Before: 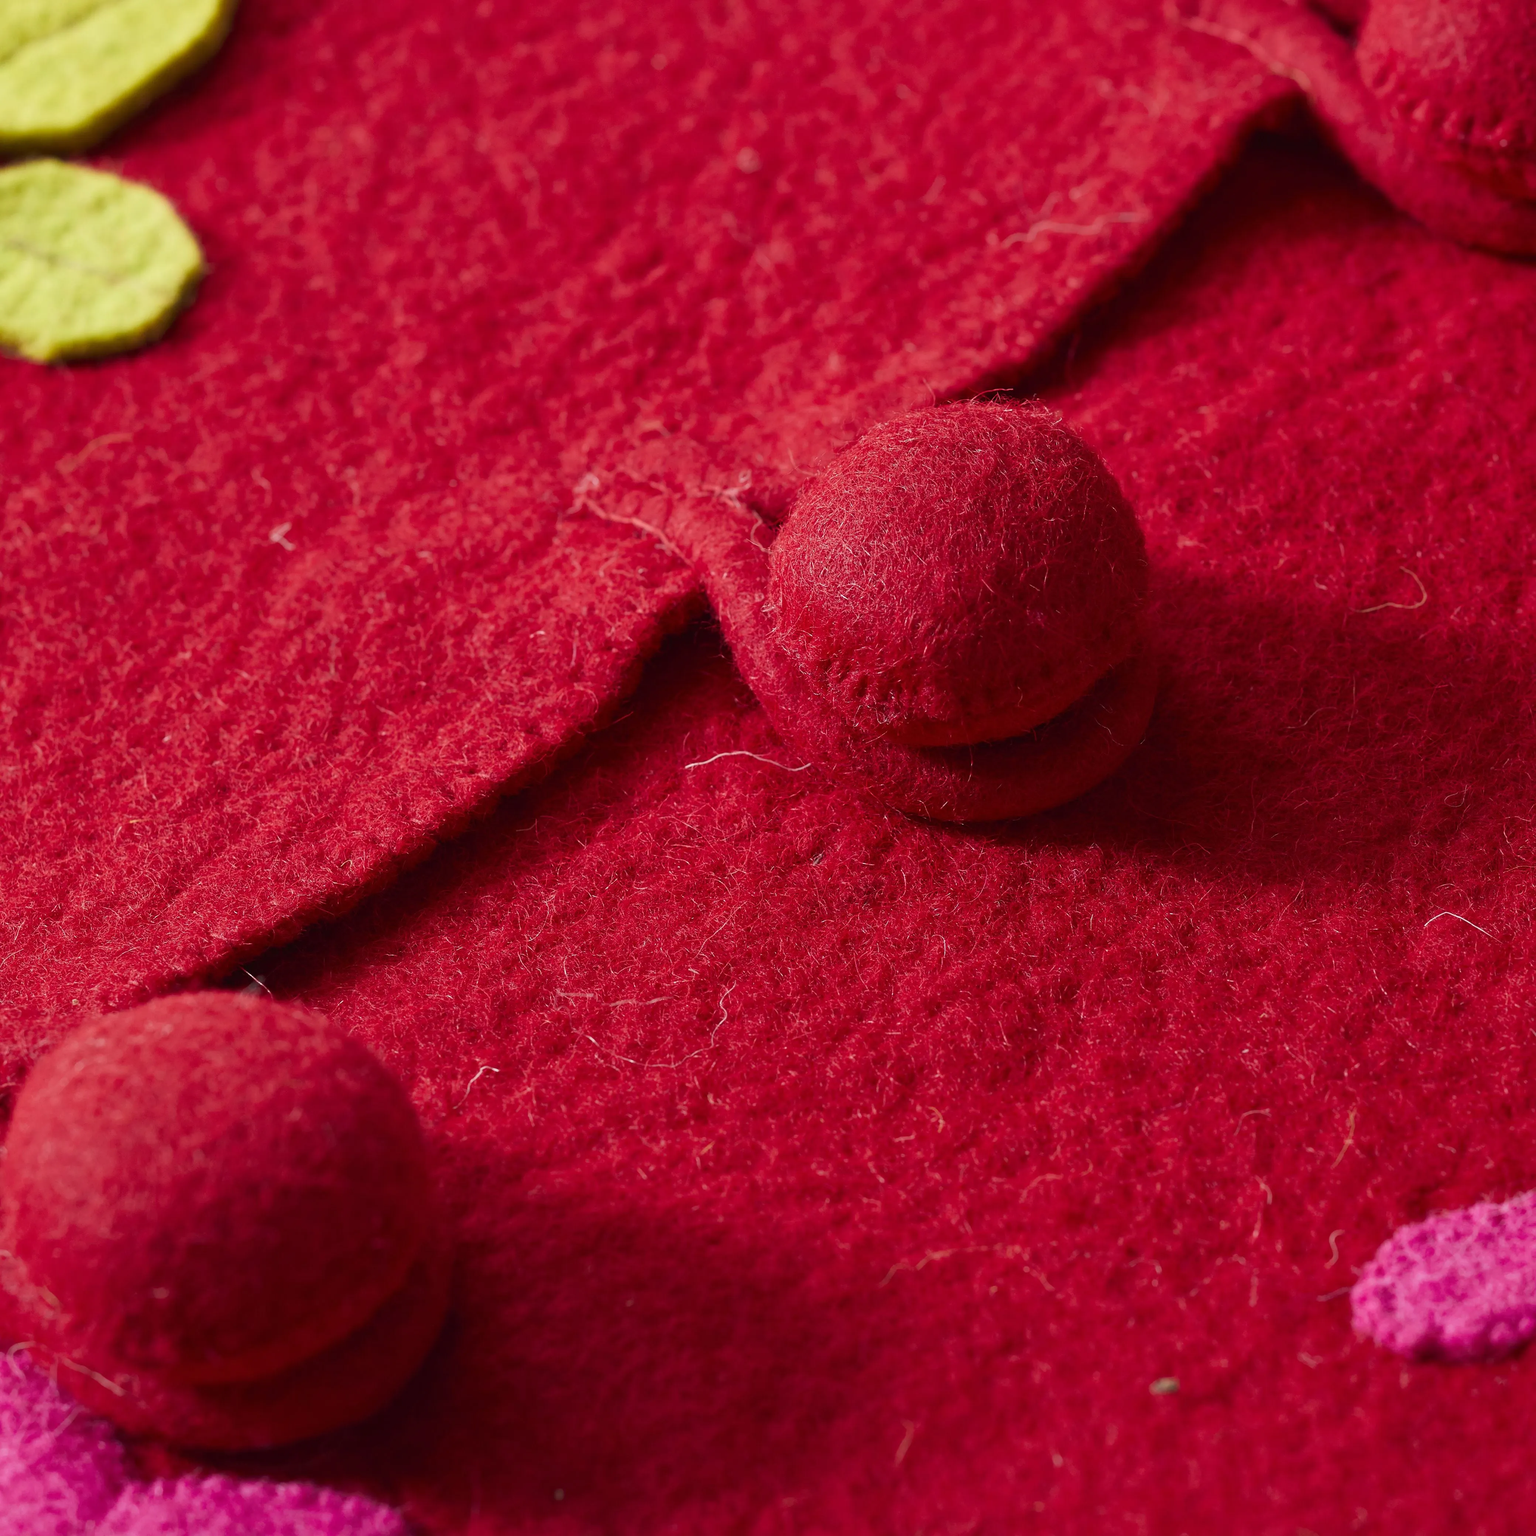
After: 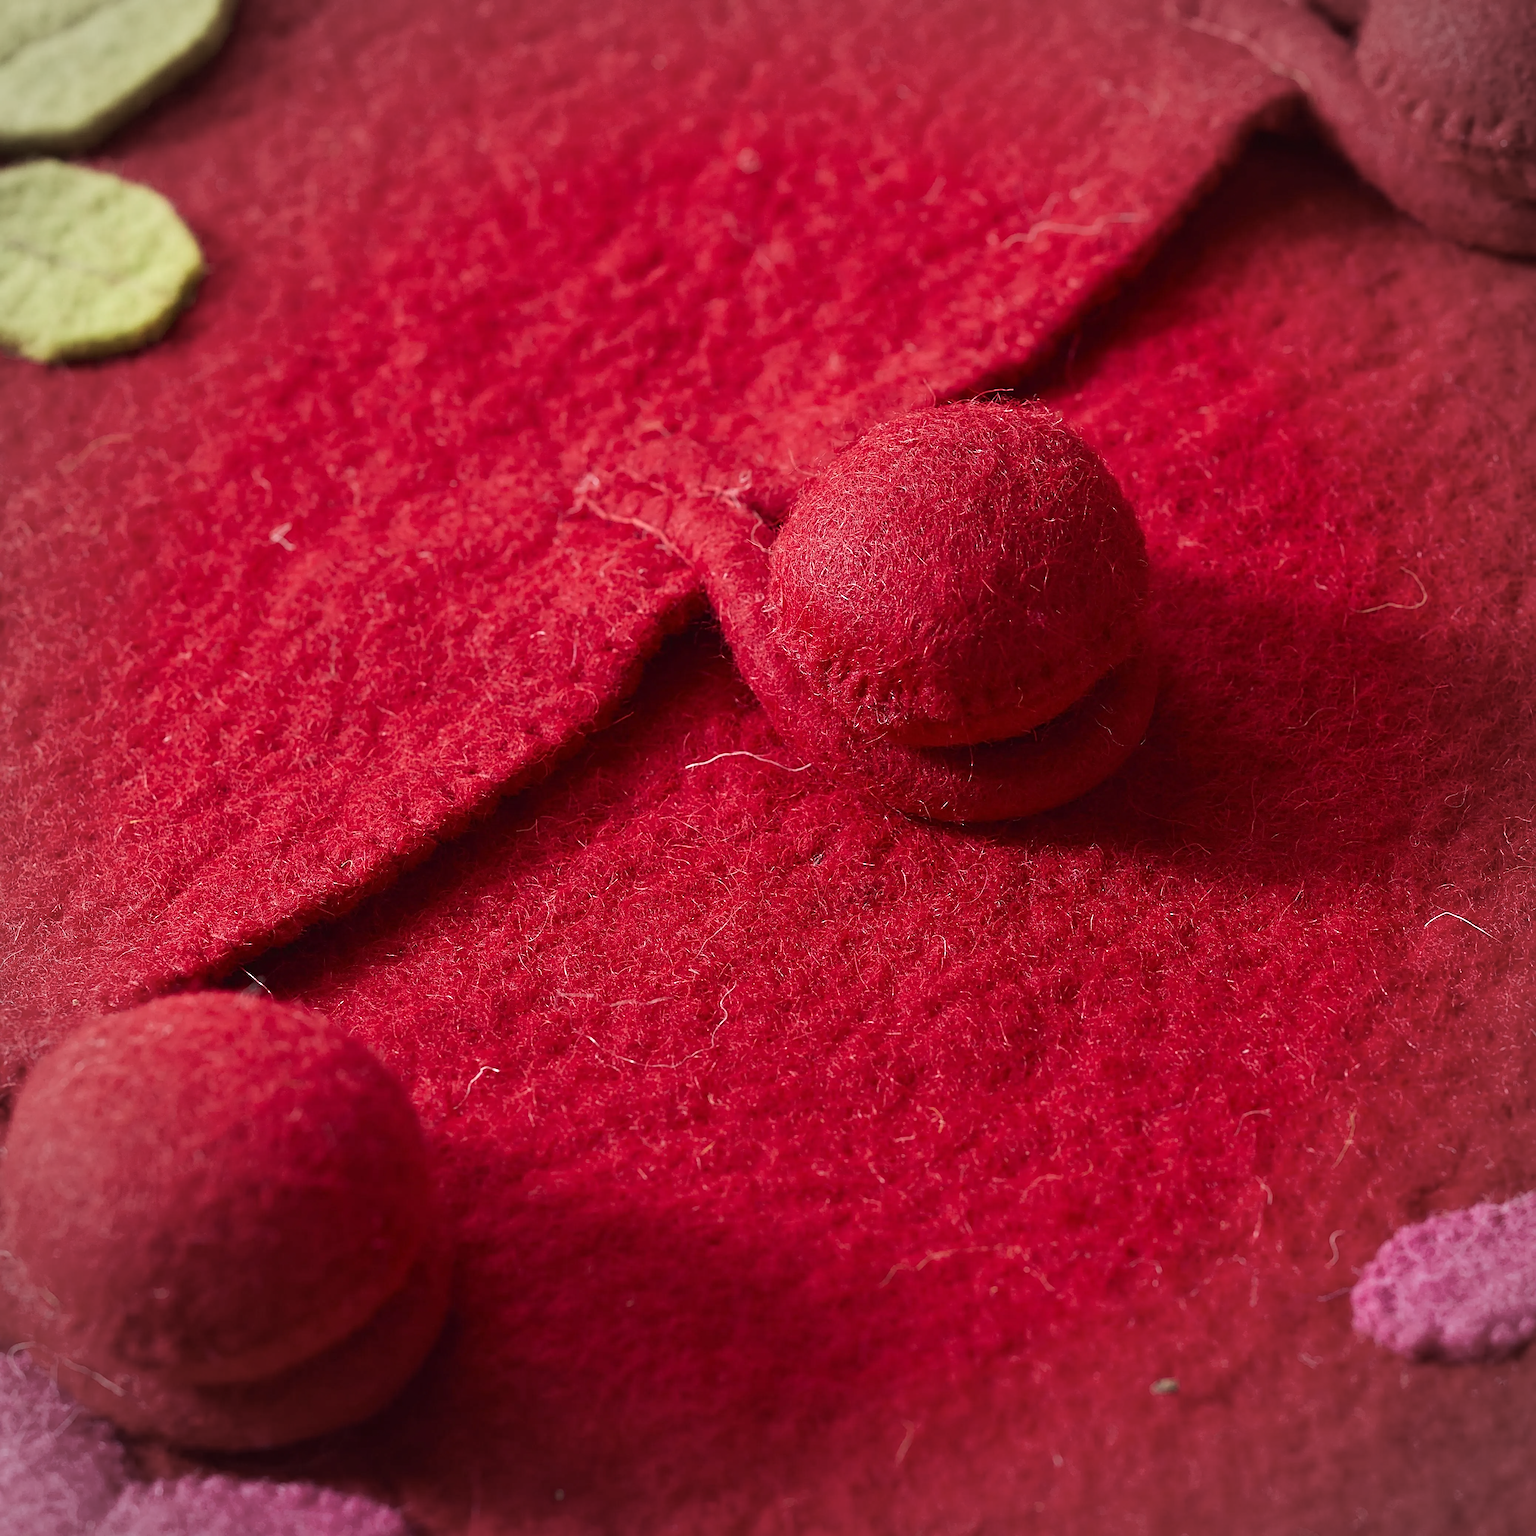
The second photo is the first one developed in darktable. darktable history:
exposure: exposure 0.16 EV, compensate highlight preservation false
vignetting: fall-off start 79.78%, brightness -0.264
sharpen: radius 3.986
